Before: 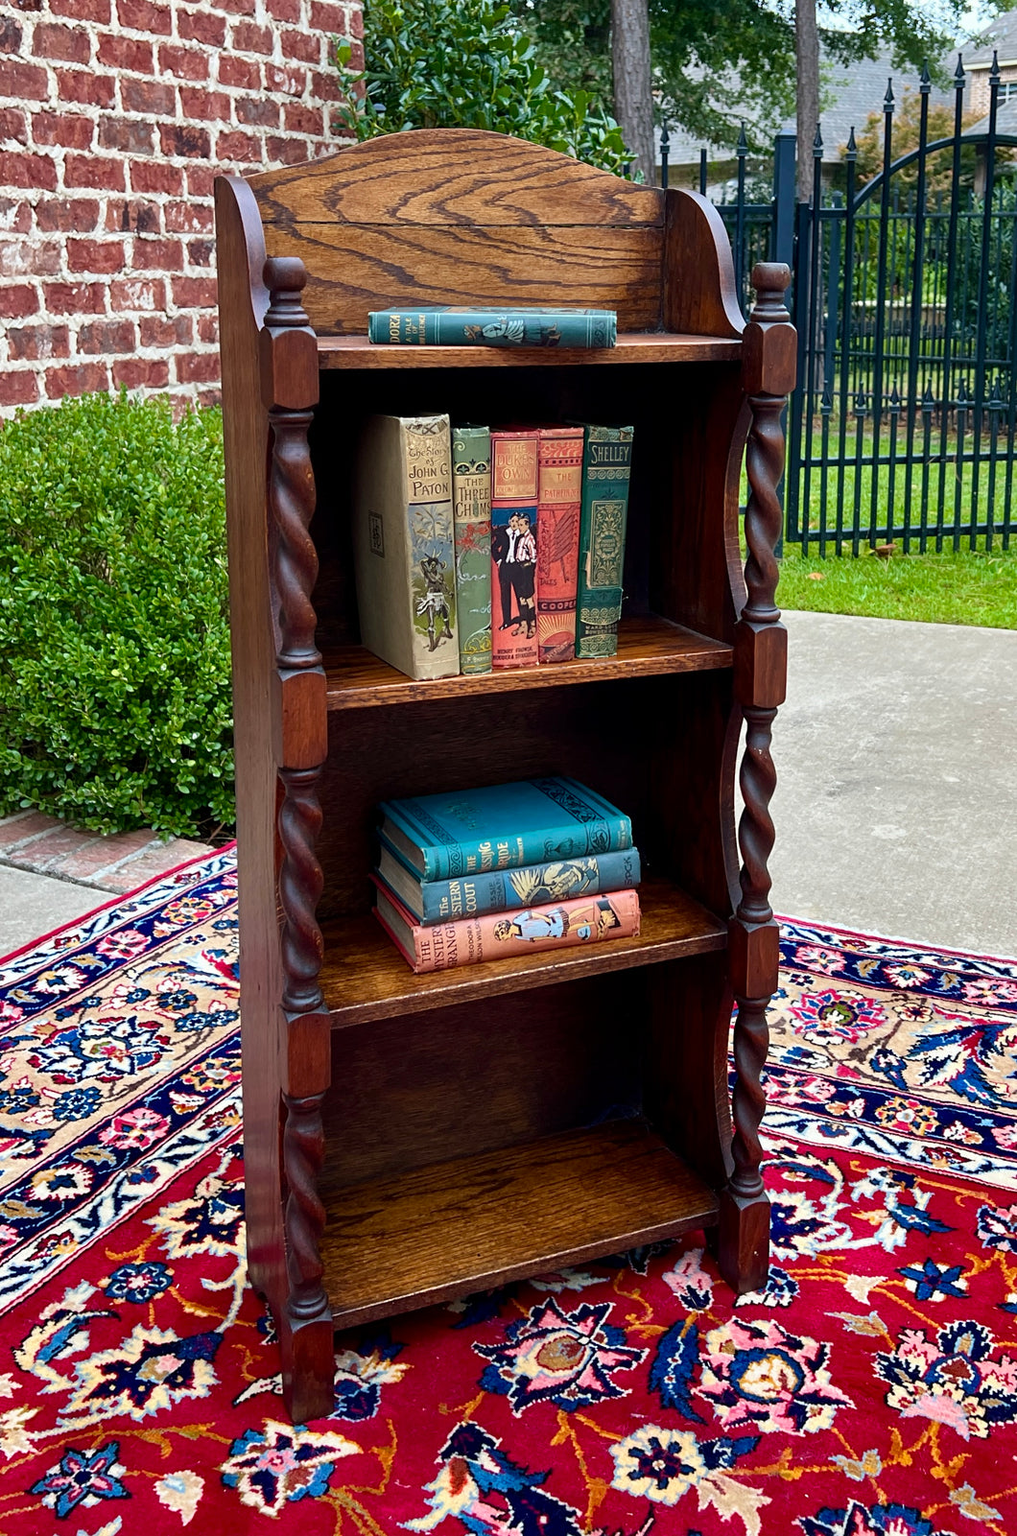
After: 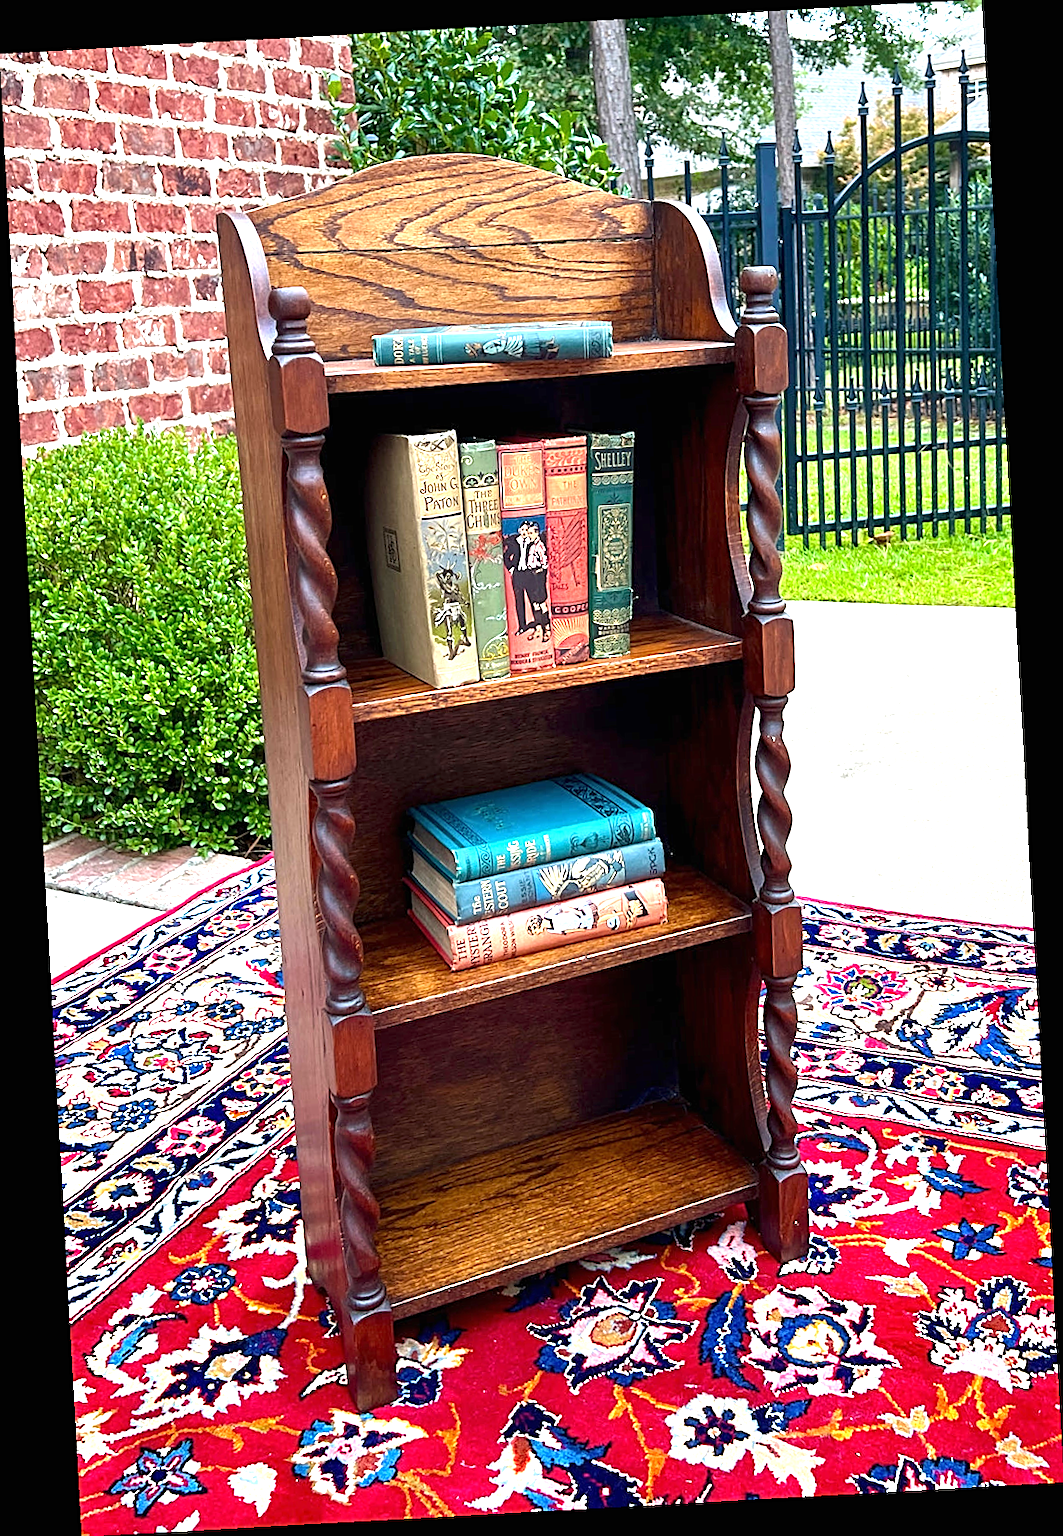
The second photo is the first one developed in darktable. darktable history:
rotate and perspective: rotation -3.18°, automatic cropping off
exposure: black level correction 0, exposure 1.3 EV, compensate exposure bias true, compensate highlight preservation false
sharpen: on, module defaults
